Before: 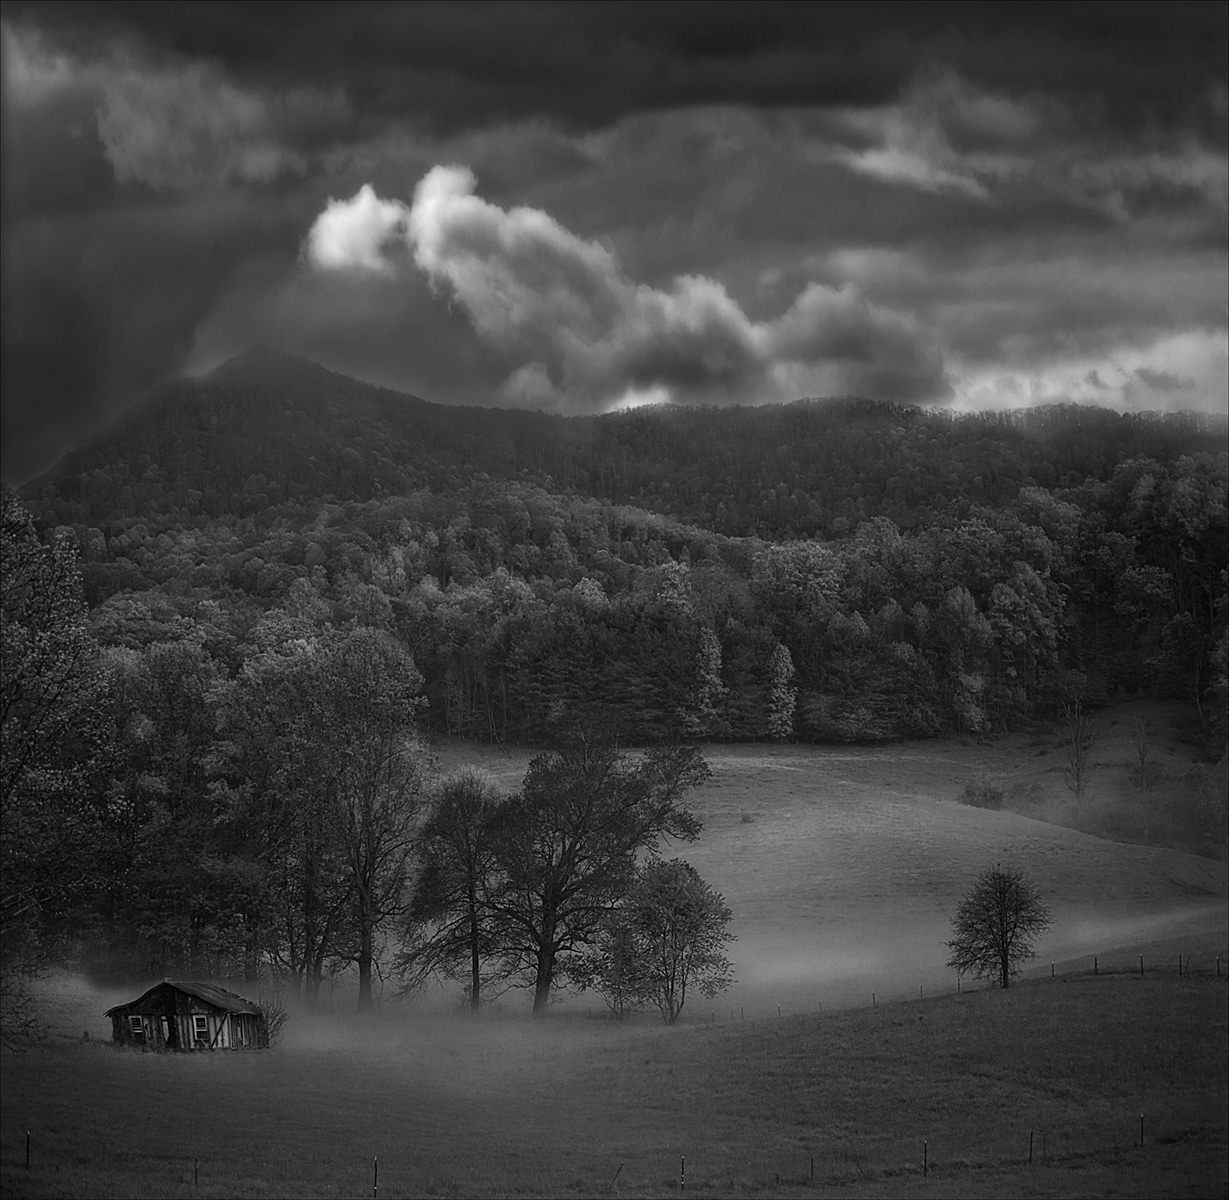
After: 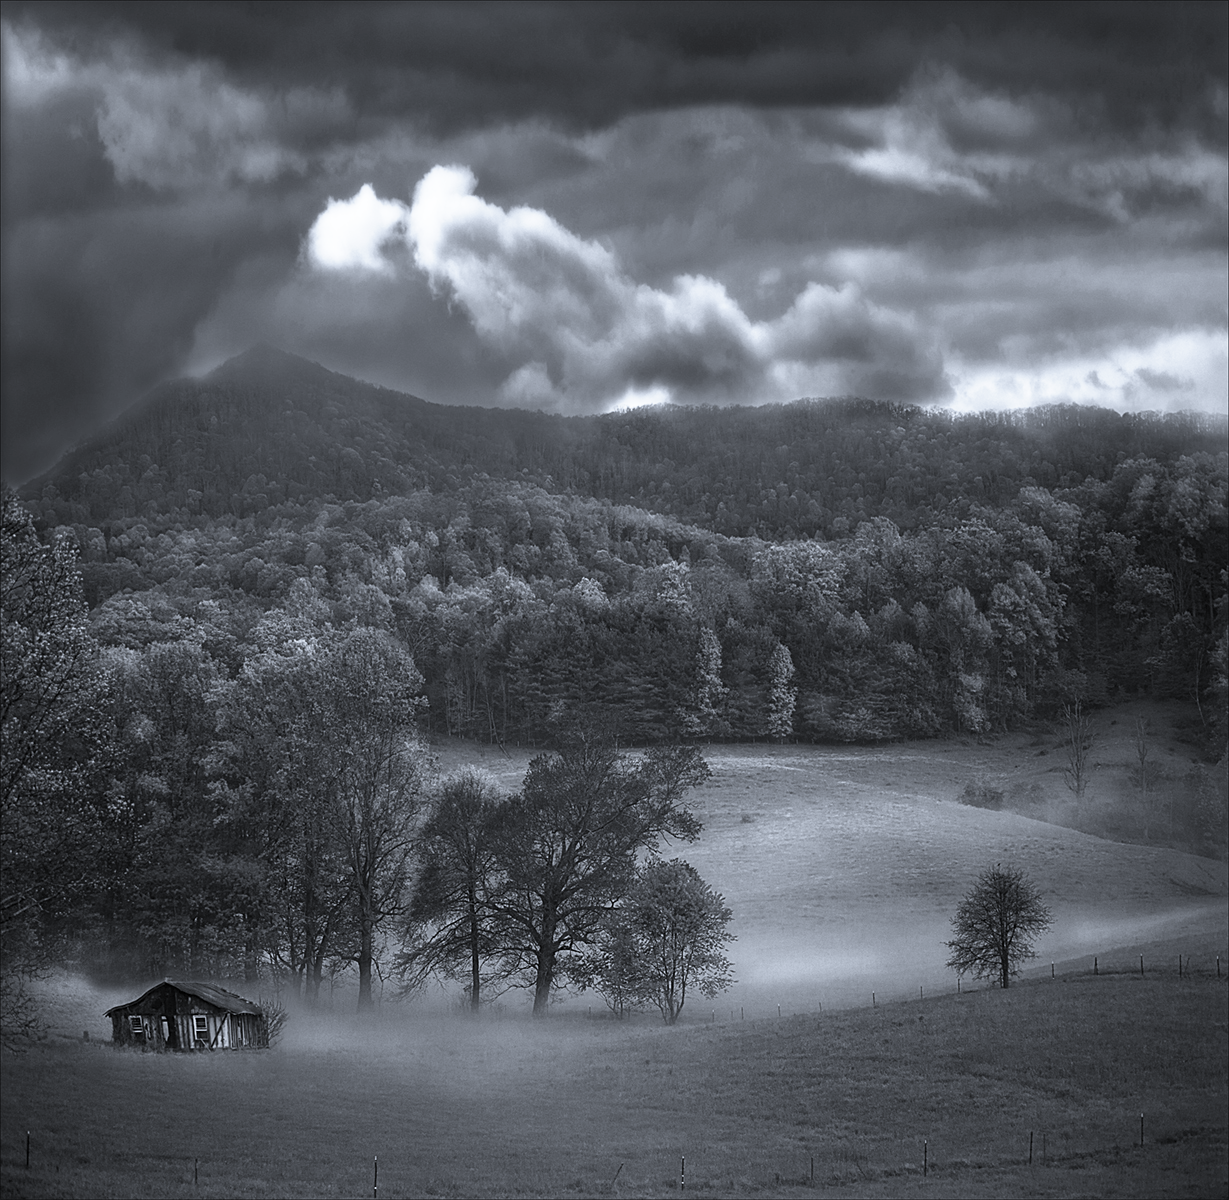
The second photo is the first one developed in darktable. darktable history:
color balance: output saturation 98.5%
white balance: red 0.954, blue 1.079
base curve: curves: ch0 [(0, 0) (0.495, 0.917) (1, 1)], preserve colors none
